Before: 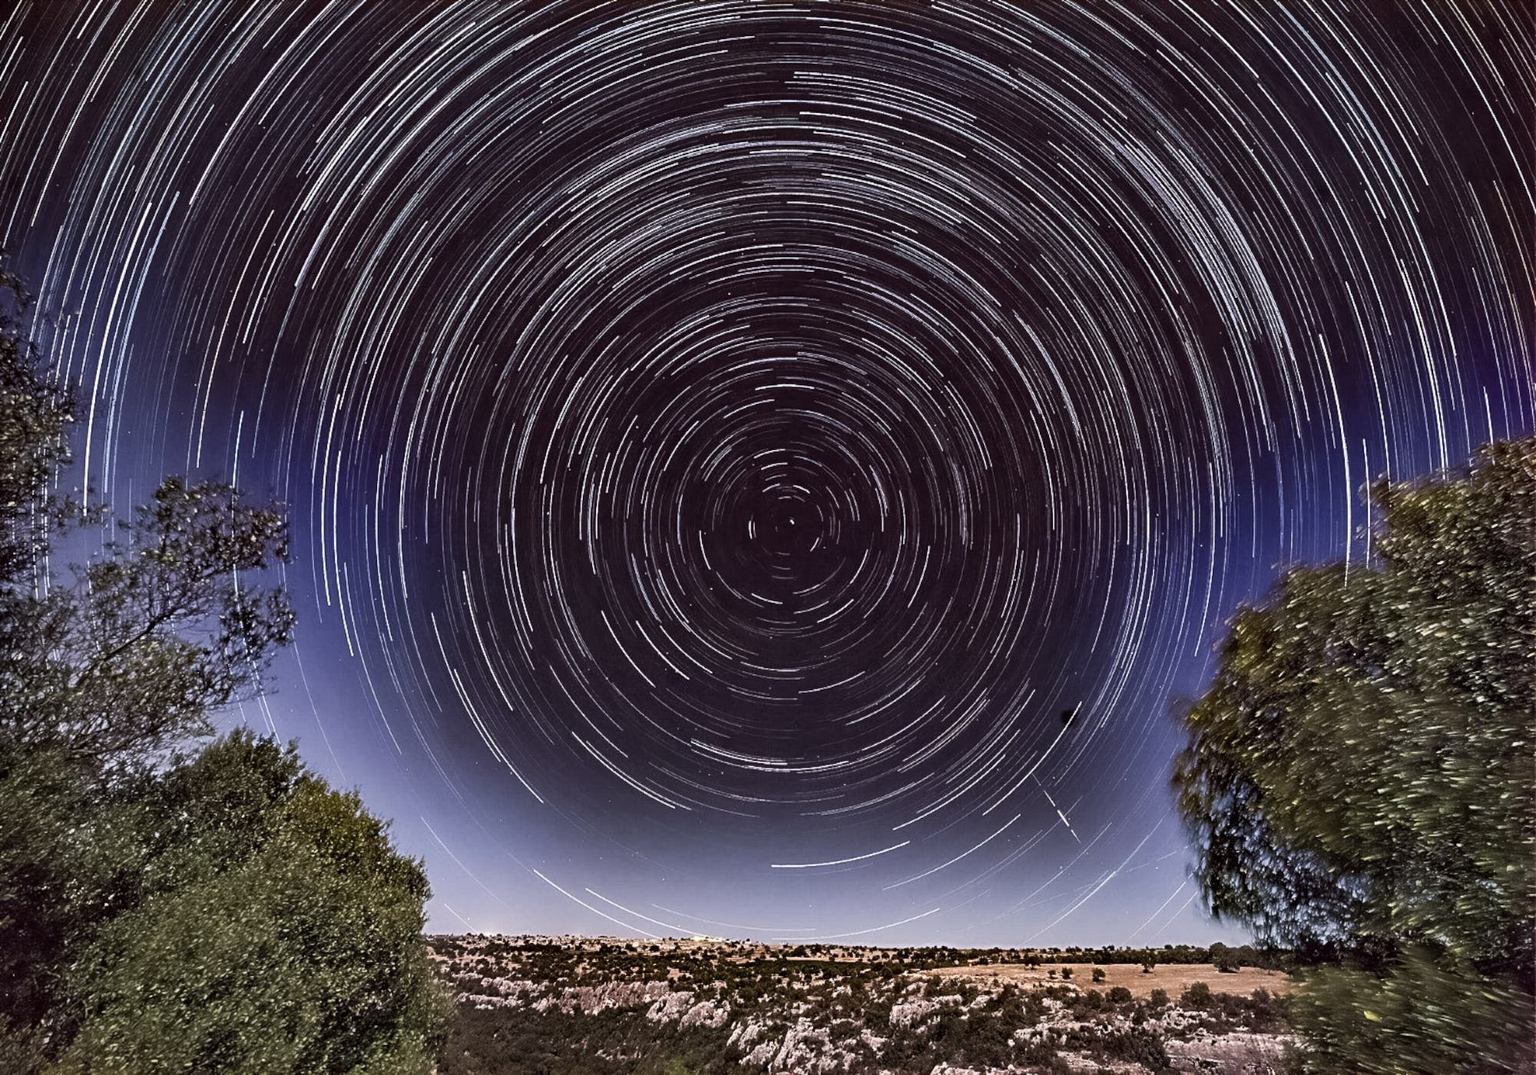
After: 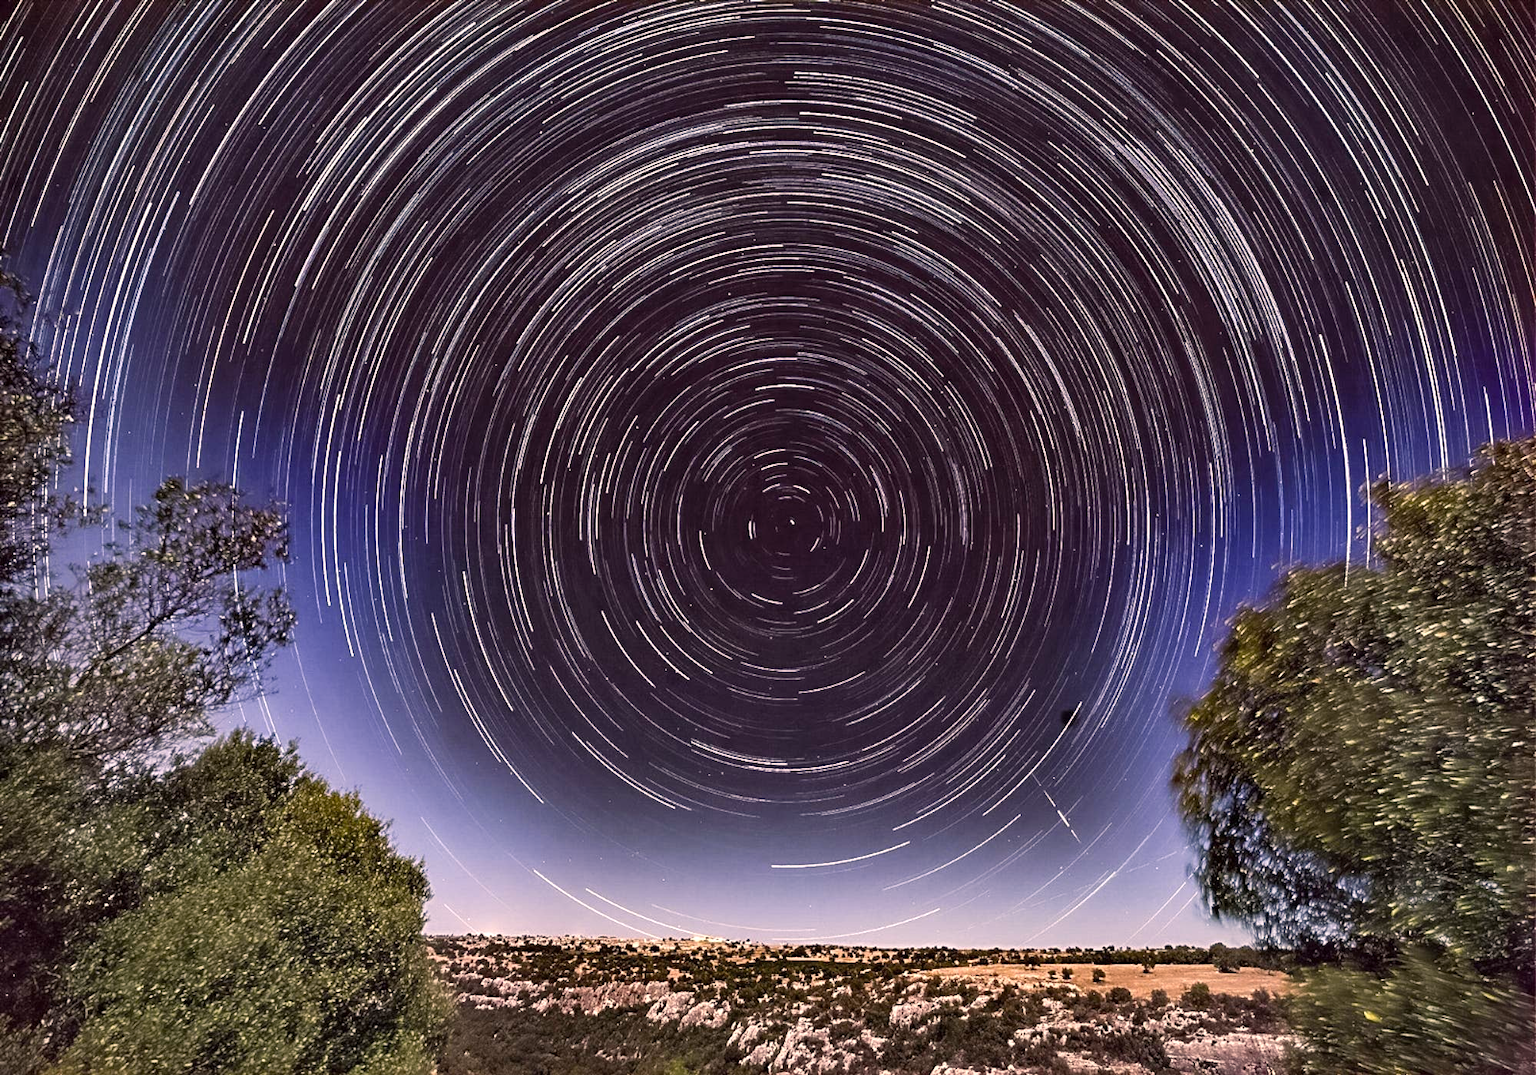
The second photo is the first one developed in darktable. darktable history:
color balance rgb: highlights gain › chroma 3.802%, highlights gain › hue 57.71°, linear chroma grading › global chroma 5.95%, perceptual saturation grading › global saturation 9.945%, perceptual brilliance grading › global brilliance 9.789%, perceptual brilliance grading › shadows 14.866%
